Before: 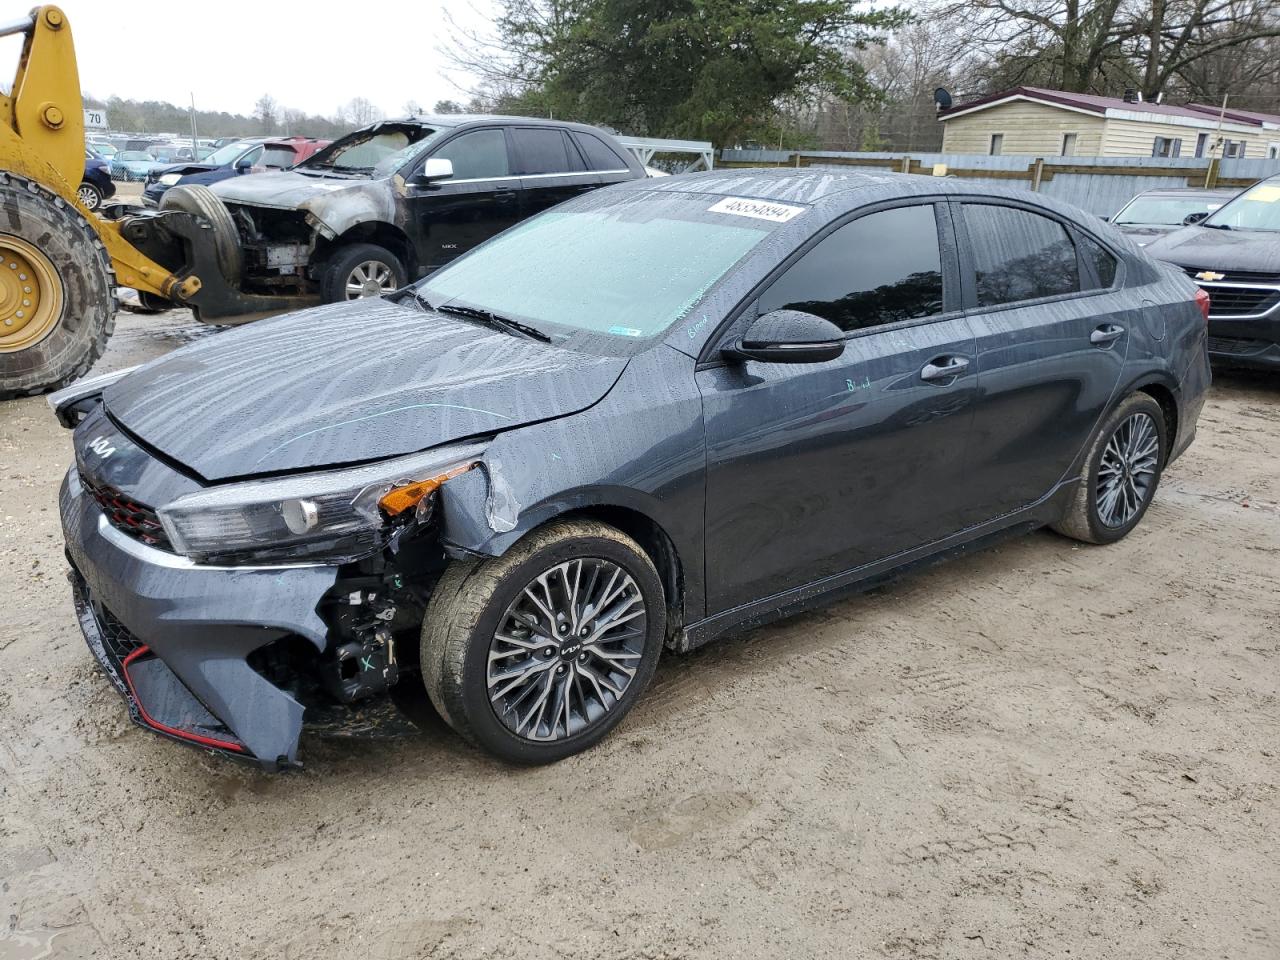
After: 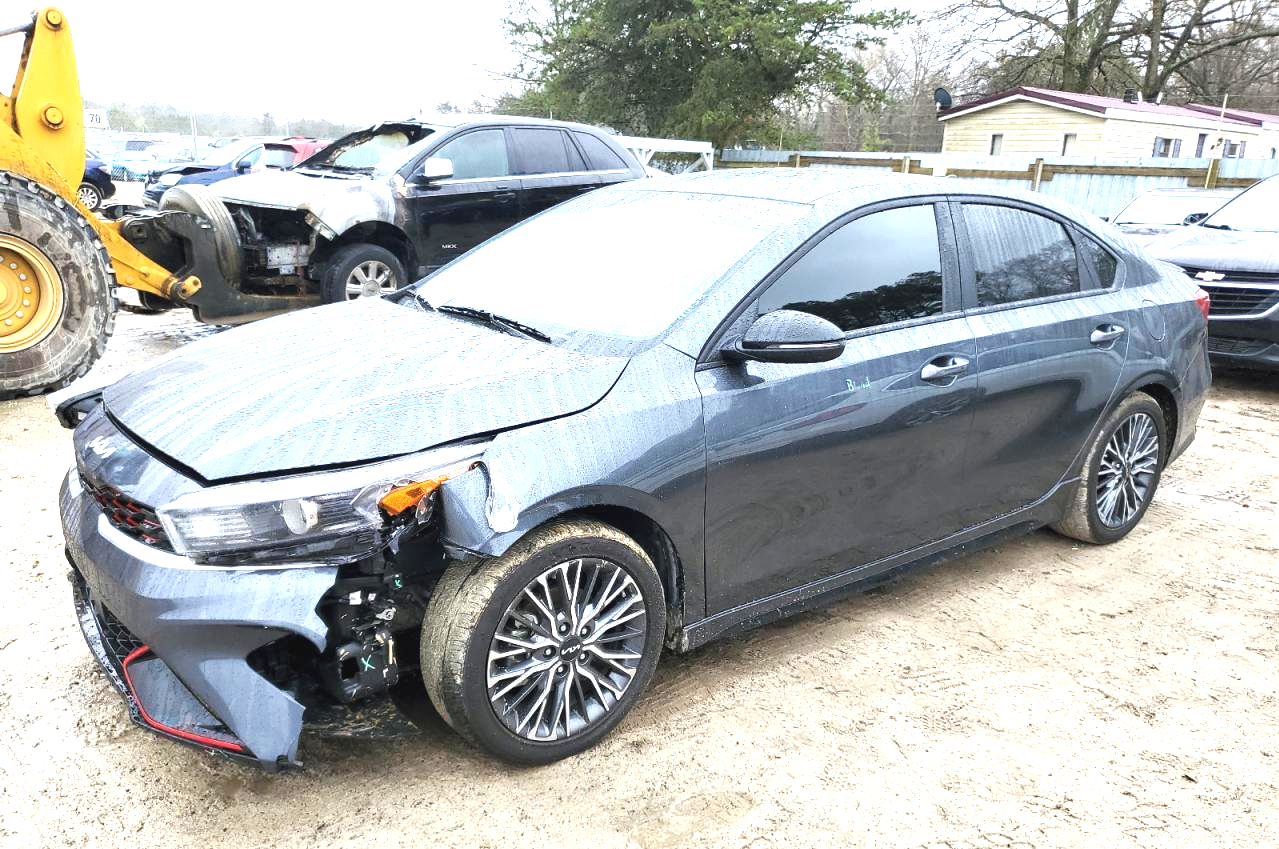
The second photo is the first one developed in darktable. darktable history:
exposure: black level correction -0.002, exposure 1.334 EV, compensate highlight preservation false
crop and rotate: top 0%, bottom 11.544%
